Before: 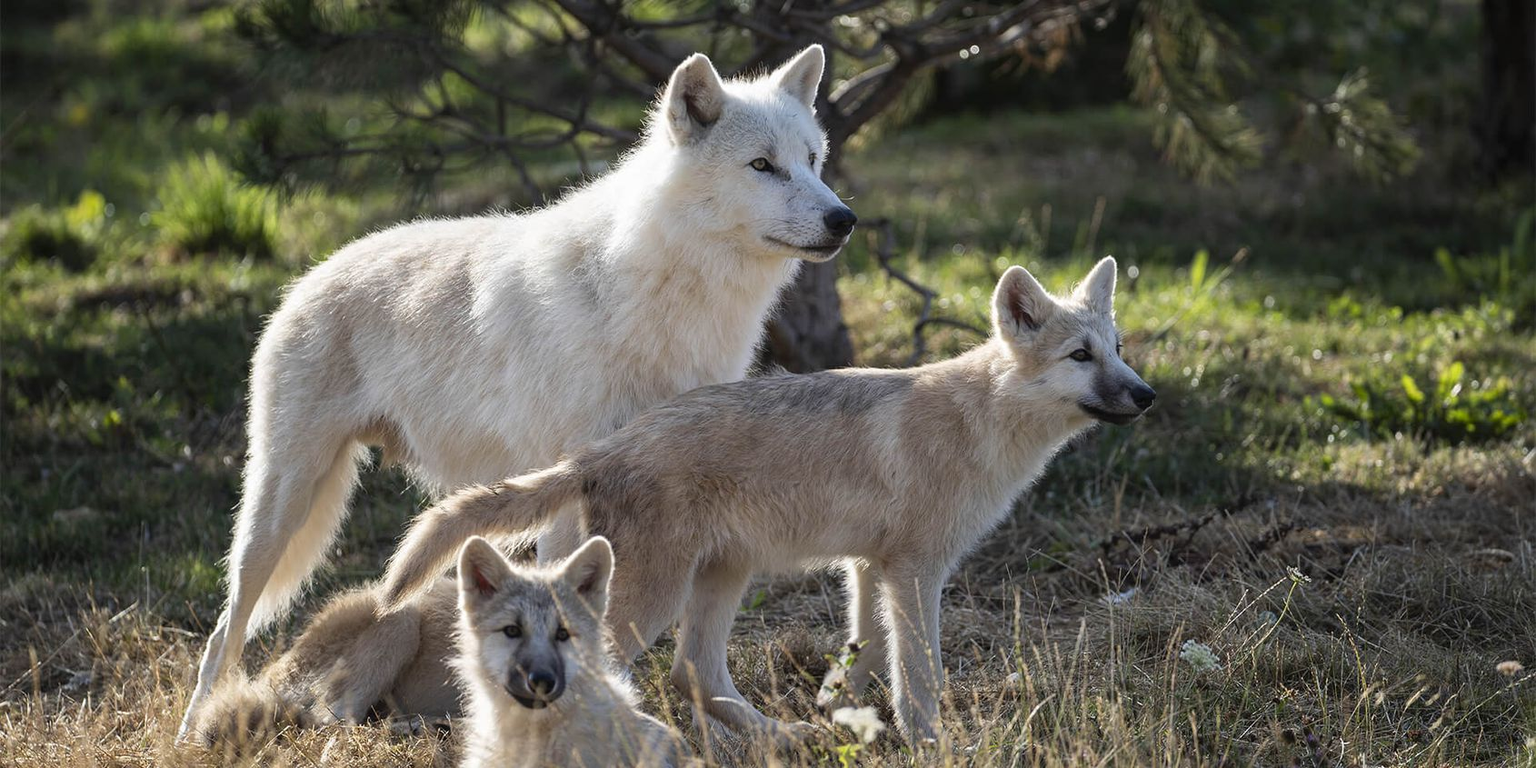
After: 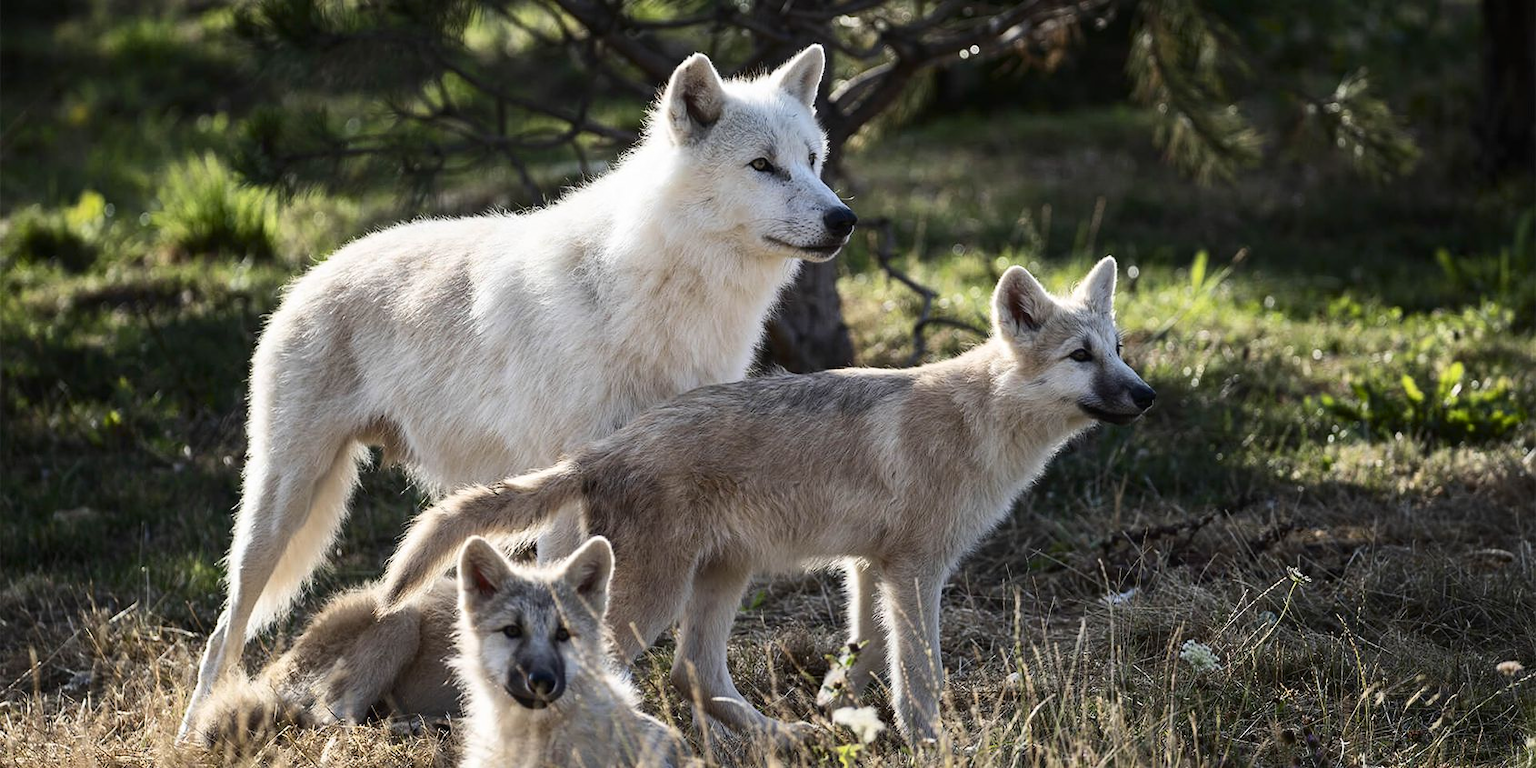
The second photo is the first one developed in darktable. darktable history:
contrast brightness saturation: contrast 0.223
